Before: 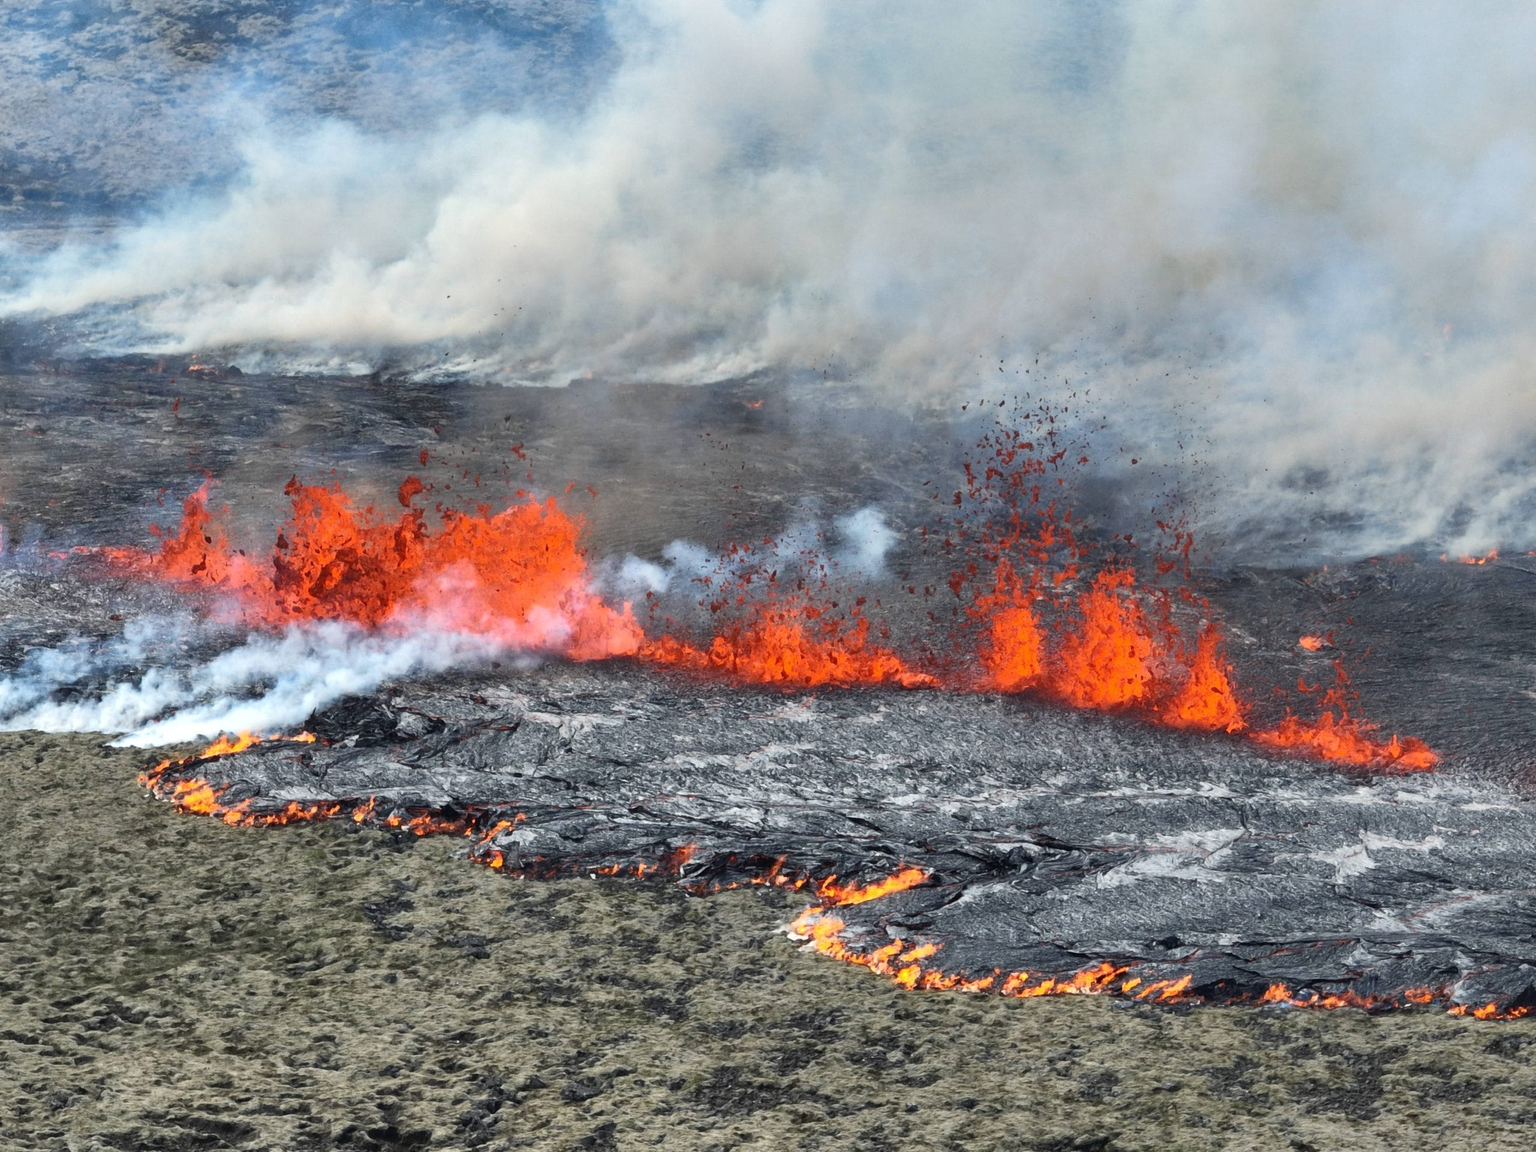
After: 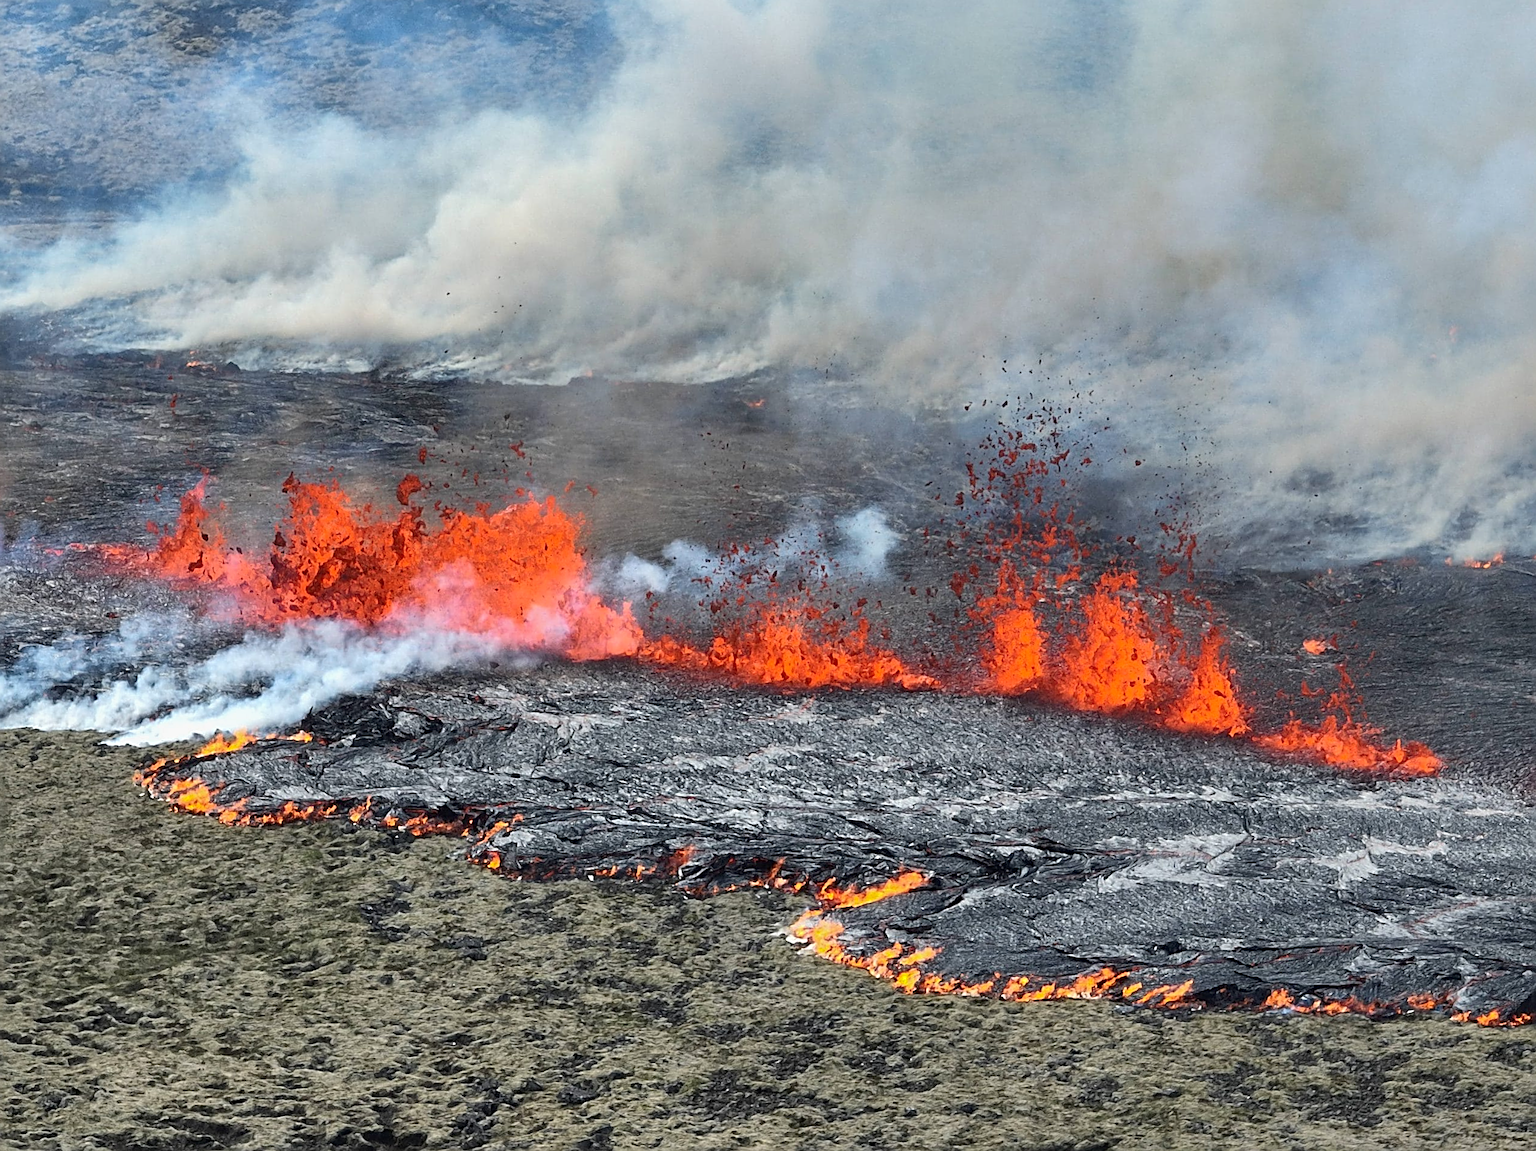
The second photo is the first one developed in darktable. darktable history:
sharpen: radius 2.799, amount 0.713
shadows and highlights: shadows -20.09, white point adjustment -1.88, highlights -34.81
color zones: curves: ch0 [(0, 0.5) (0.125, 0.4) (0.25, 0.5) (0.375, 0.4) (0.5, 0.4) (0.625, 0.35) (0.75, 0.35) (0.875, 0.5)]; ch1 [(0, 0.35) (0.125, 0.45) (0.25, 0.35) (0.375, 0.35) (0.5, 0.35) (0.625, 0.35) (0.75, 0.45) (0.875, 0.35)]; ch2 [(0, 0.6) (0.125, 0.5) (0.25, 0.5) (0.375, 0.6) (0.5, 0.6) (0.625, 0.5) (0.75, 0.5) (0.875, 0.5)], mix -120.6%
crop and rotate: angle -0.278°
